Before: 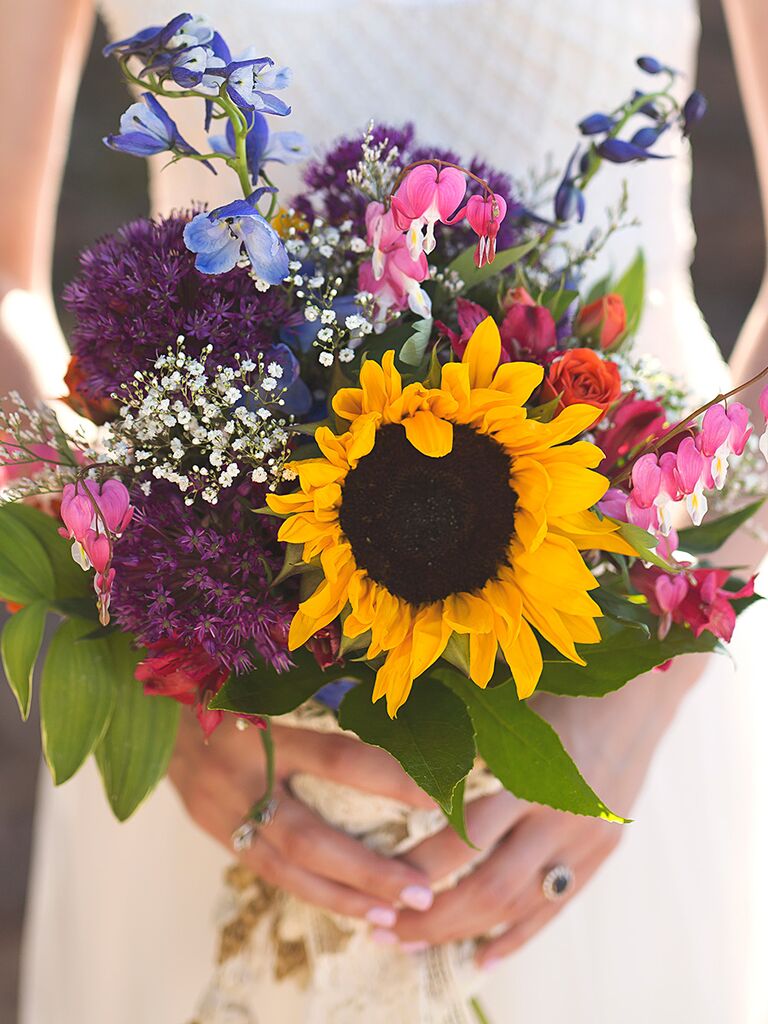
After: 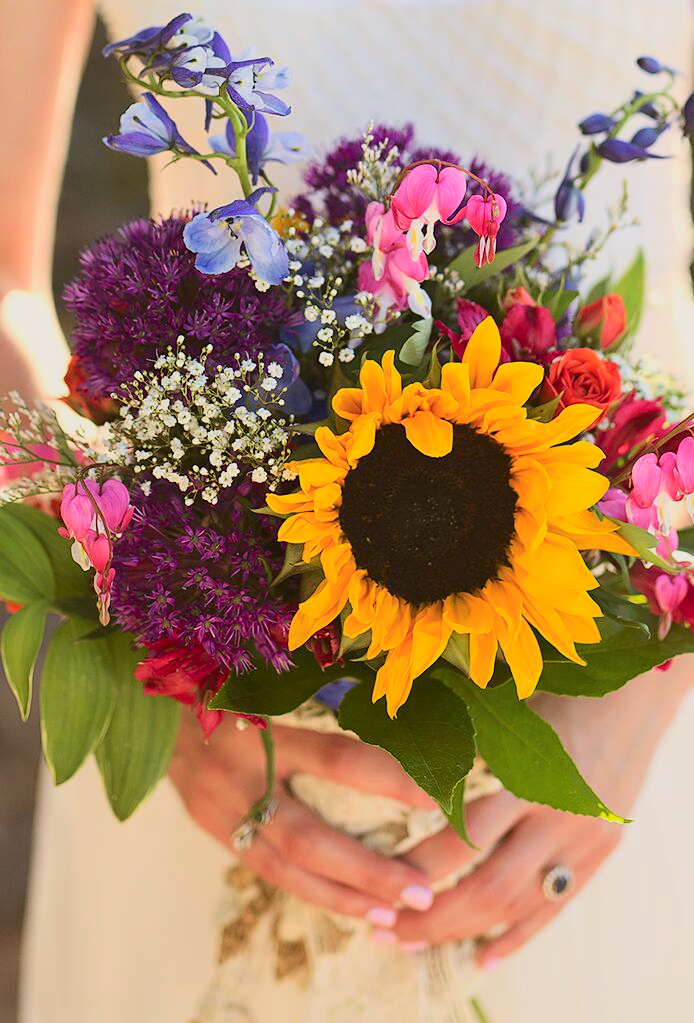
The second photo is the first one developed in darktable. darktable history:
tone curve: curves: ch0 [(0, 0) (0.091, 0.066) (0.184, 0.16) (0.491, 0.519) (0.748, 0.765) (1, 0.919)]; ch1 [(0, 0) (0.179, 0.173) (0.322, 0.32) (0.424, 0.424) (0.502, 0.504) (0.56, 0.575) (0.631, 0.675) (0.777, 0.806) (1, 1)]; ch2 [(0, 0) (0.434, 0.447) (0.485, 0.495) (0.524, 0.563) (0.676, 0.691) (1, 1)], color space Lab, independent channels, preserve colors none
crop: right 9.509%, bottom 0.031%
